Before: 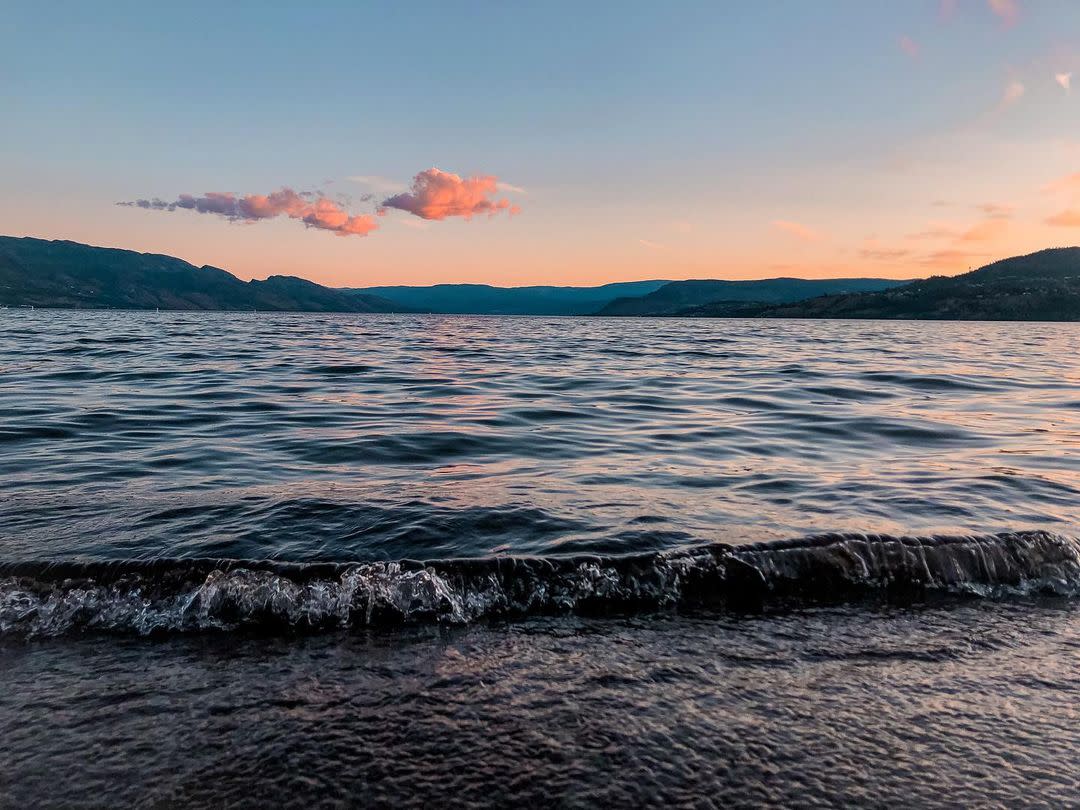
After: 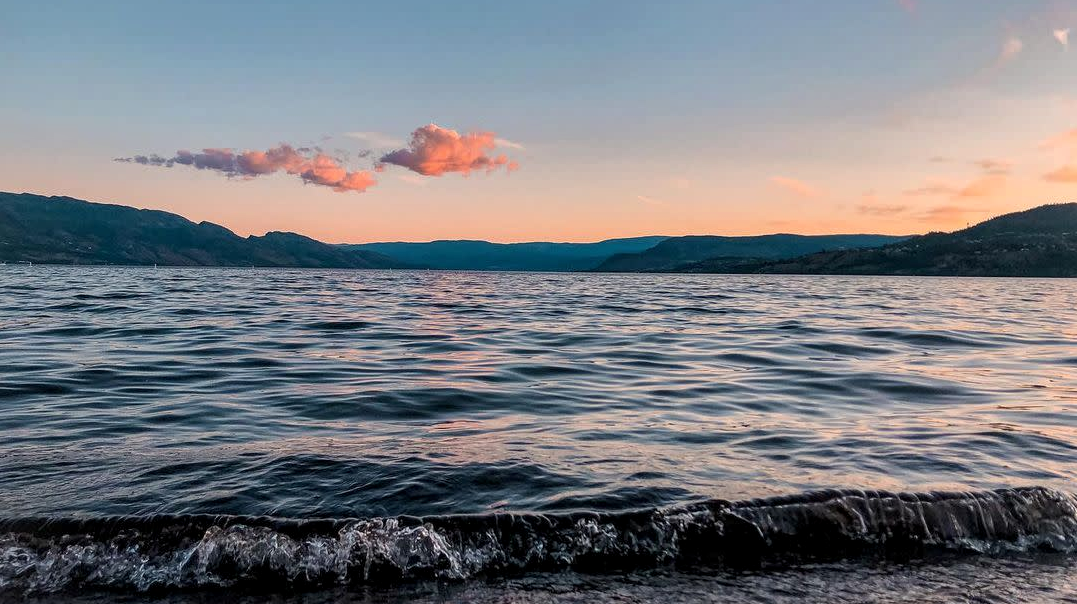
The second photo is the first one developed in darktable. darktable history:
shadows and highlights: shadows 12.44, white point adjustment 1.24, soften with gaussian
crop: left 0.211%, top 5.527%, bottom 19.863%
local contrast: highlights 103%, shadows 98%, detail 119%, midtone range 0.2
